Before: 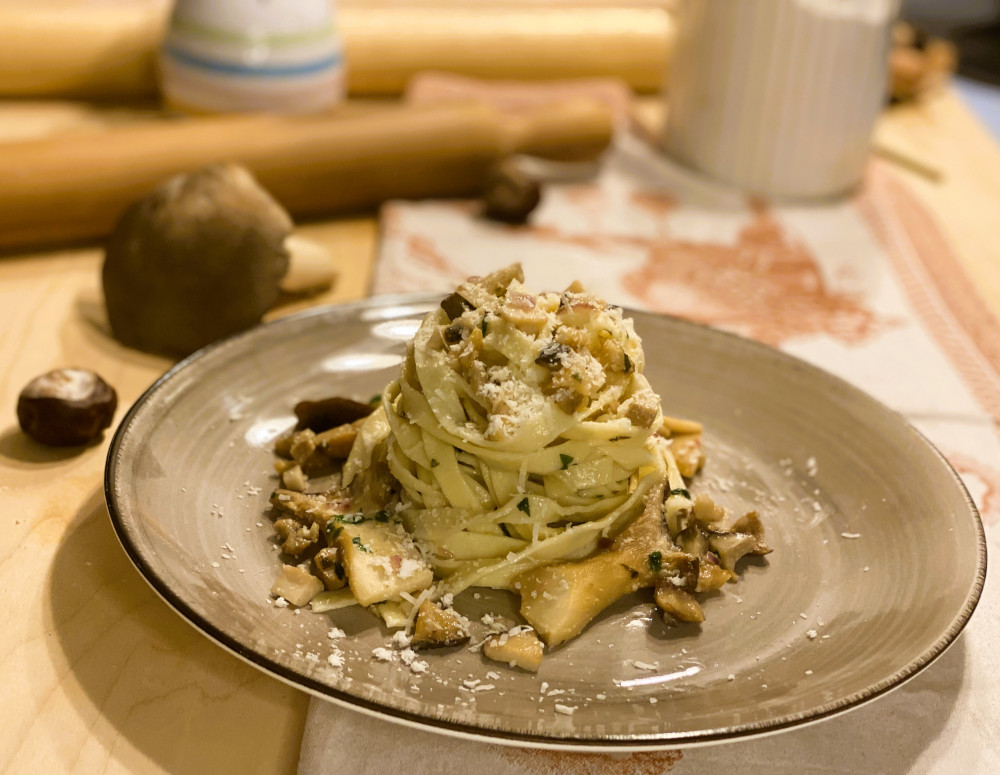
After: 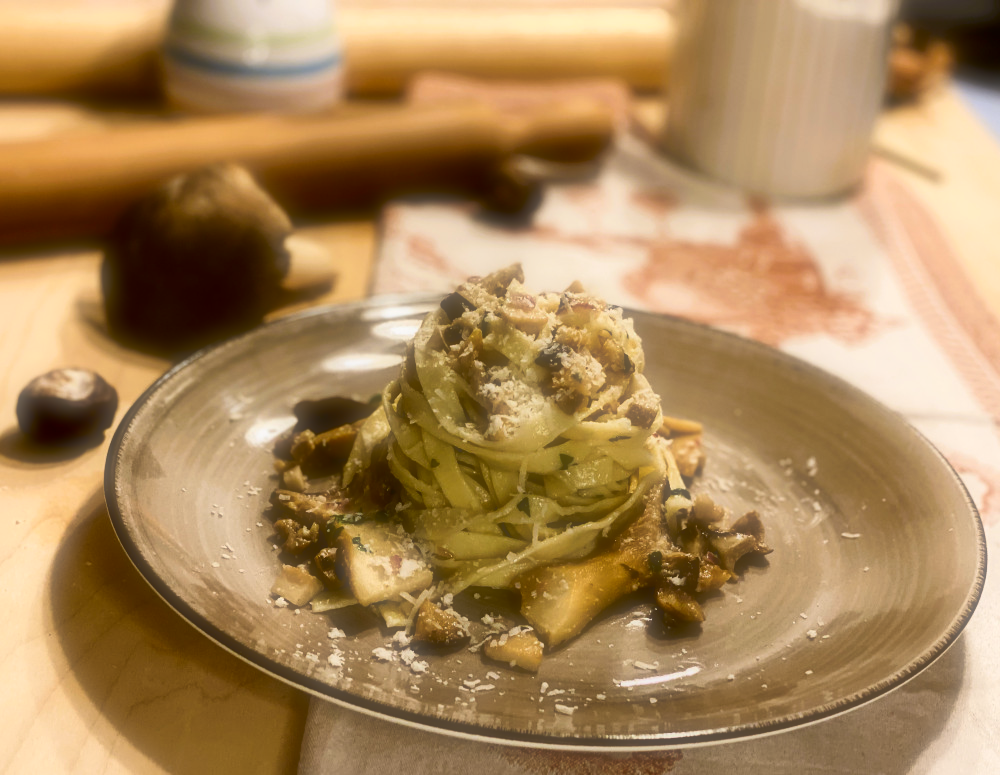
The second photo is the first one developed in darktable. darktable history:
soften: size 60.24%, saturation 65.46%, brightness 0.506 EV, mix 25.7%
contrast brightness saturation: contrast 0.22, brightness -0.19, saturation 0.24
